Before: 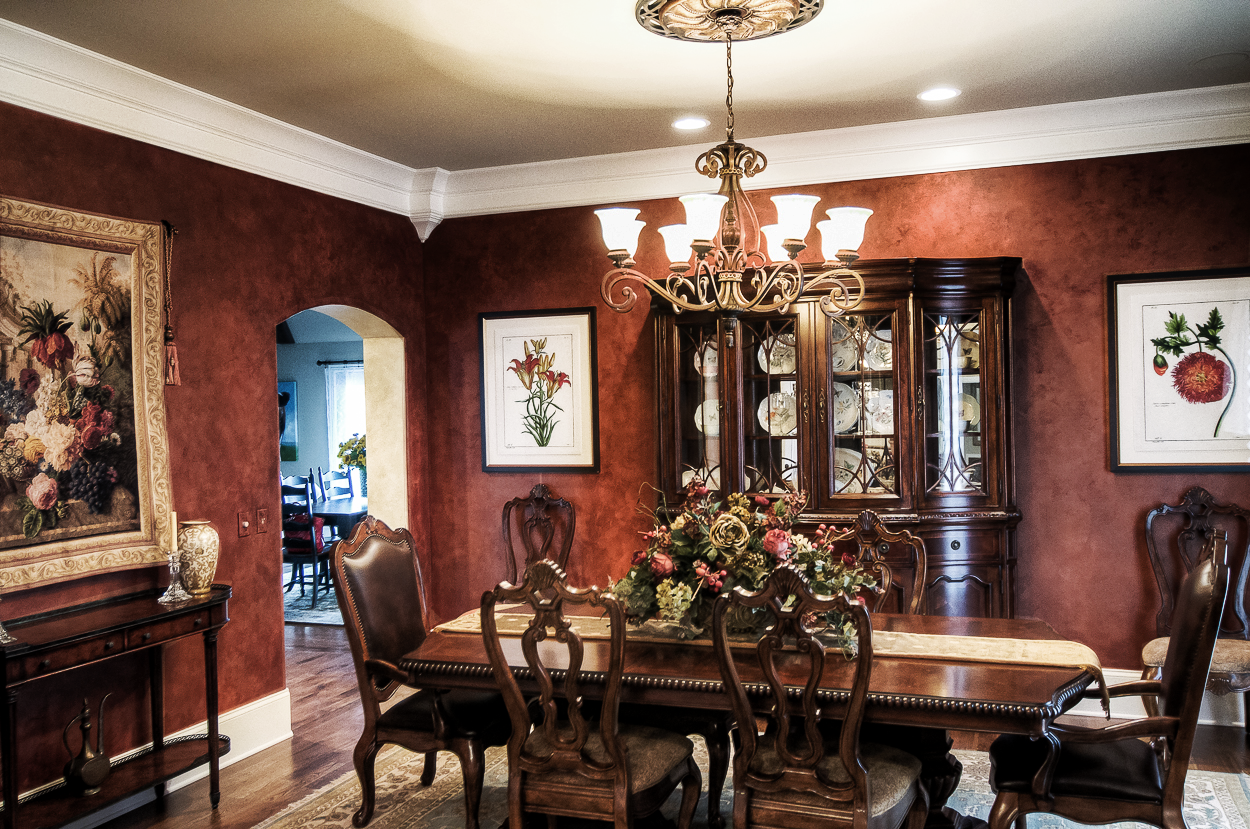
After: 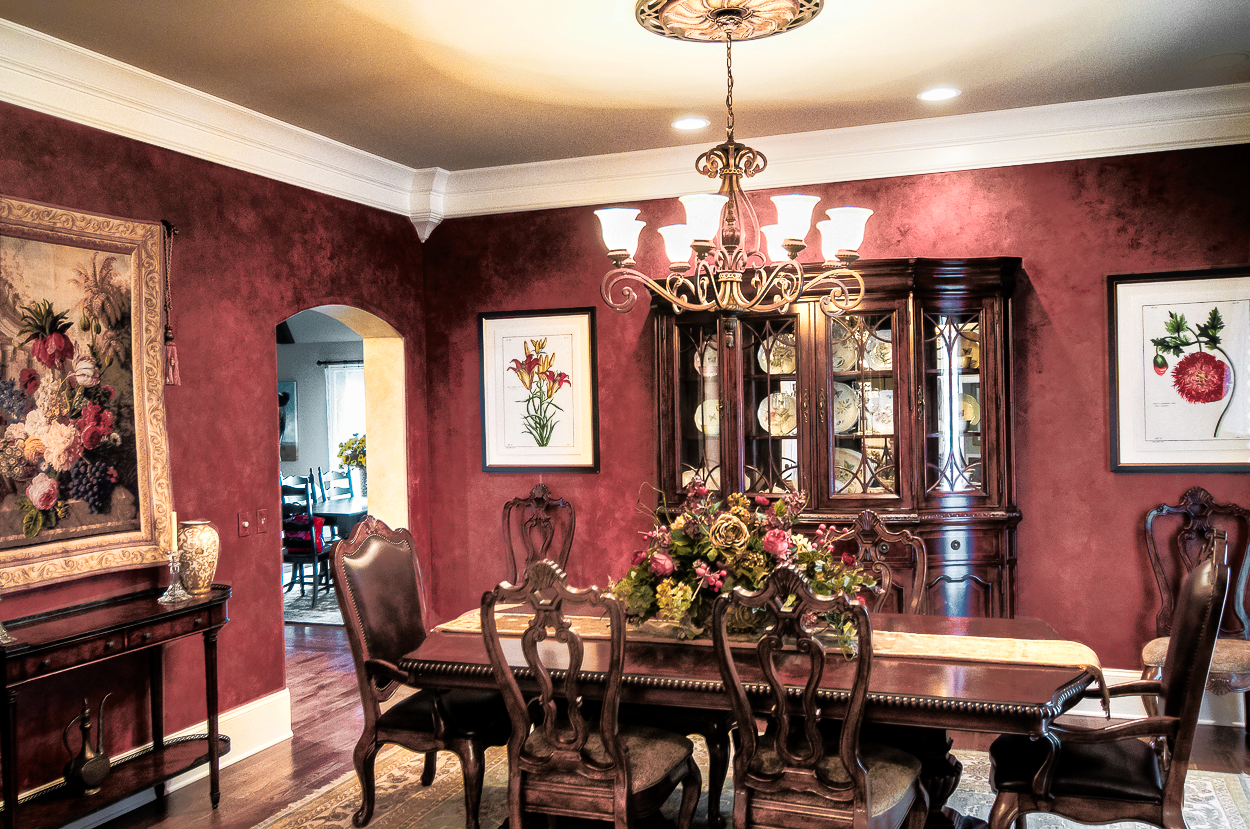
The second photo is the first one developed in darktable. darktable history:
color zones: curves: ch0 [(0.257, 0.558) (0.75, 0.565)]; ch1 [(0.004, 0.857) (0.14, 0.416) (0.257, 0.695) (0.442, 0.032) (0.736, 0.266) (0.891, 0.741)]; ch2 [(0, 0.623) (0.112, 0.436) (0.271, 0.474) (0.516, 0.64) (0.743, 0.286)]
tone equalizer: -8 EV -0.5 EV, -7 EV -0.311 EV, -6 EV -0.119 EV, -5 EV 0.407 EV, -4 EV 0.971 EV, -3 EV 0.82 EV, -2 EV -0.011 EV, -1 EV 0.125 EV, +0 EV -0.032 EV
velvia: on, module defaults
